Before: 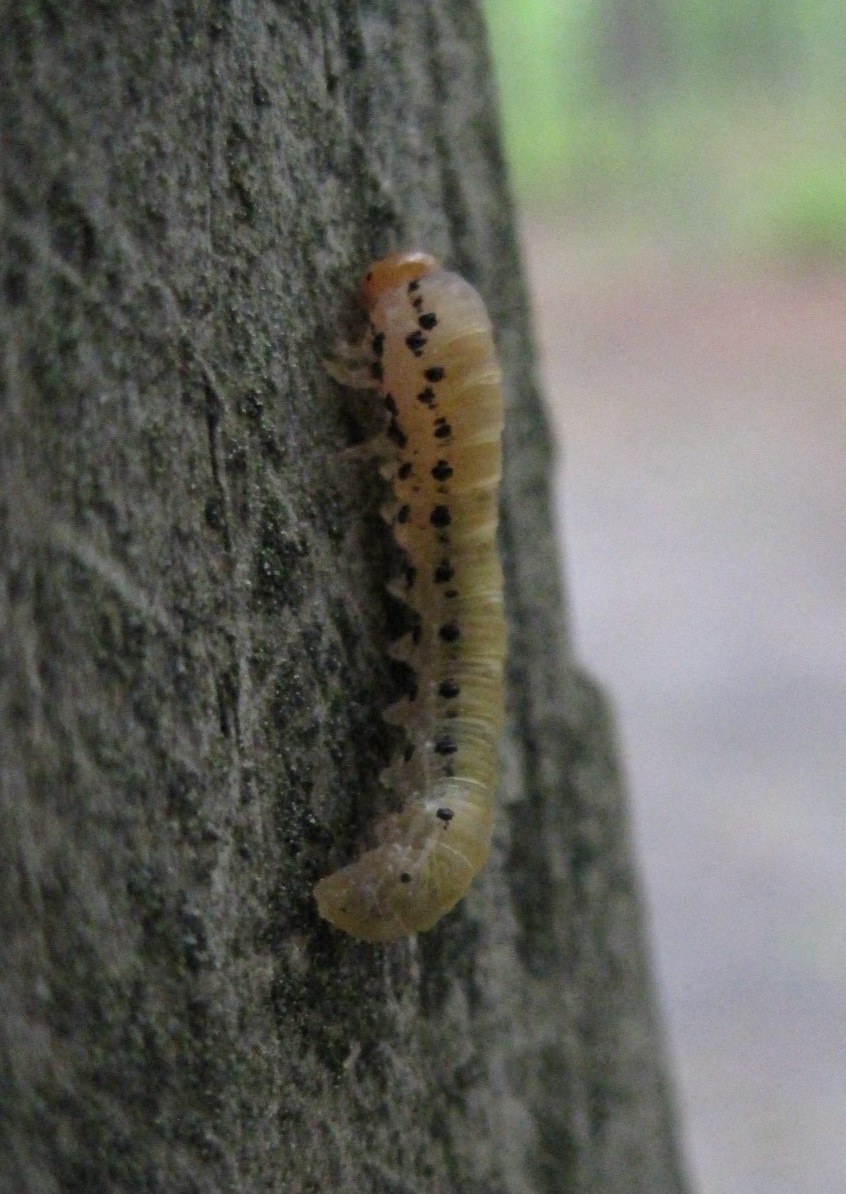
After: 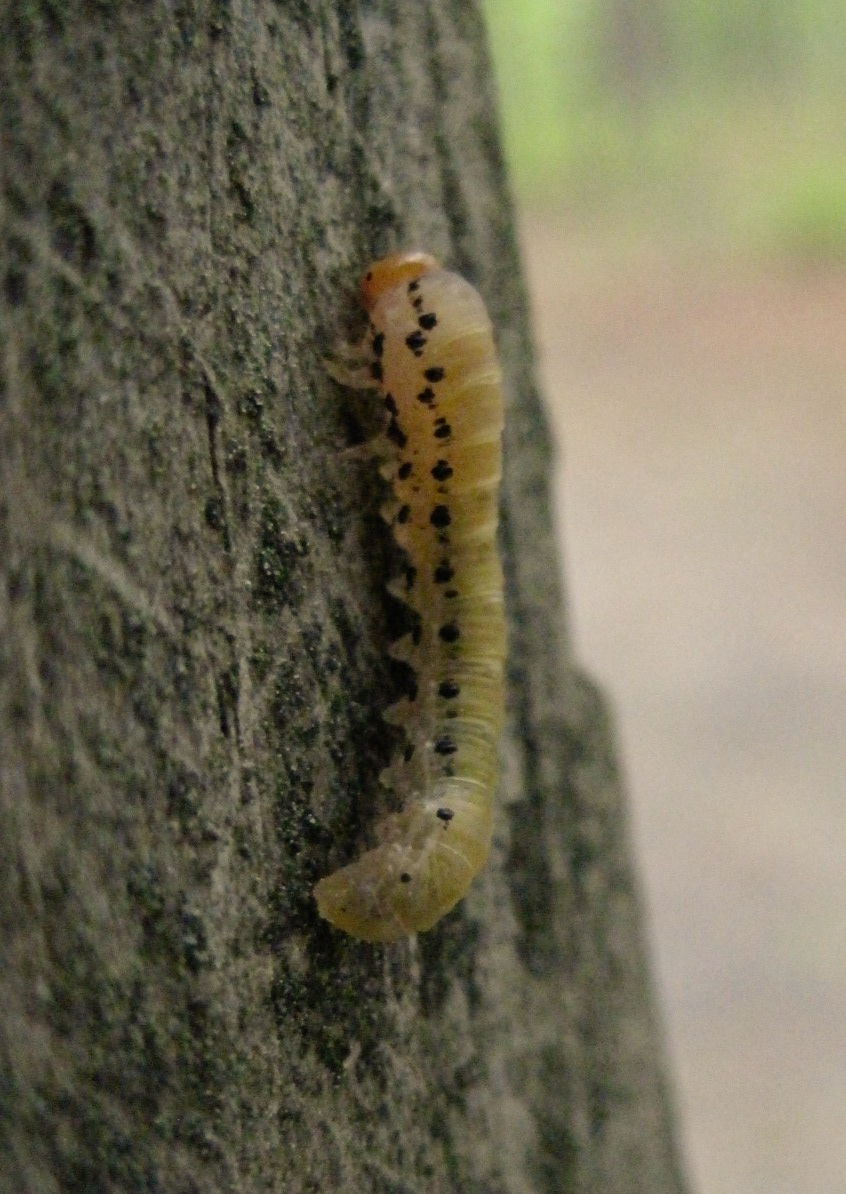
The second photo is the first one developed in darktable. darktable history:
tone curve: curves: ch0 [(0, 0) (0.07, 0.052) (0.23, 0.254) (0.486, 0.53) (0.822, 0.825) (0.994, 0.955)]; ch1 [(0, 0) (0.226, 0.261) (0.379, 0.442) (0.469, 0.472) (0.495, 0.495) (0.514, 0.504) (0.561, 0.568) (0.59, 0.612) (1, 1)]; ch2 [(0, 0) (0.269, 0.299) (0.459, 0.441) (0.498, 0.499) (0.523, 0.52) (0.586, 0.569) (0.635, 0.617) (0.659, 0.681) (0.718, 0.764) (1, 1)], preserve colors none
color correction: highlights a* 1.4, highlights b* 17.29
